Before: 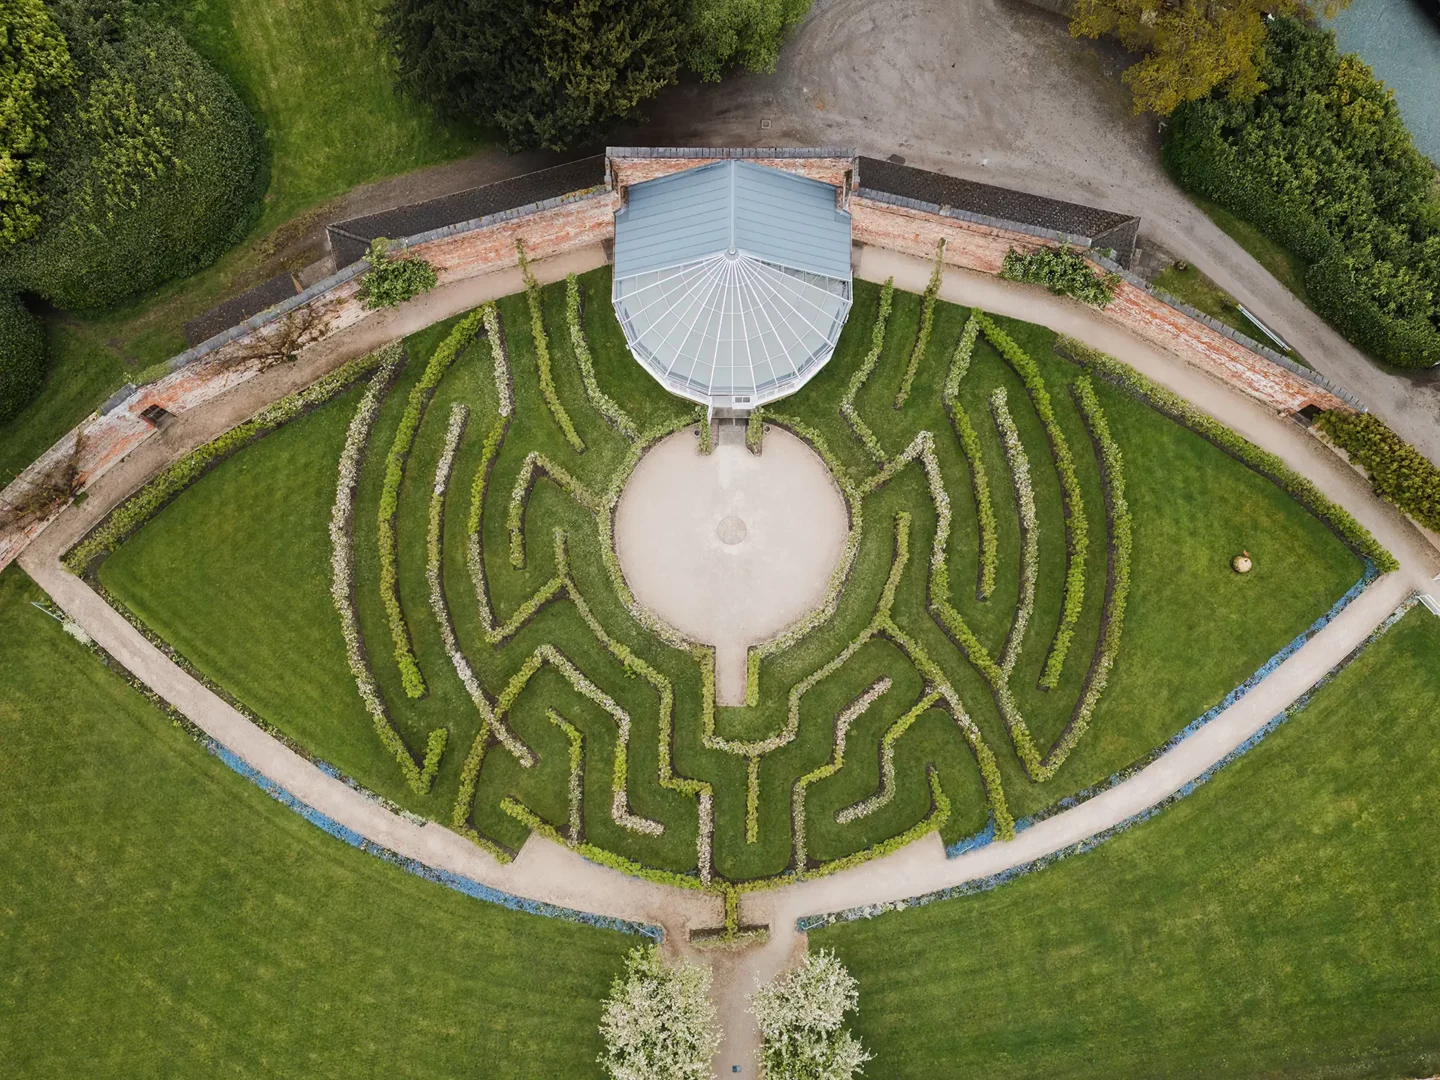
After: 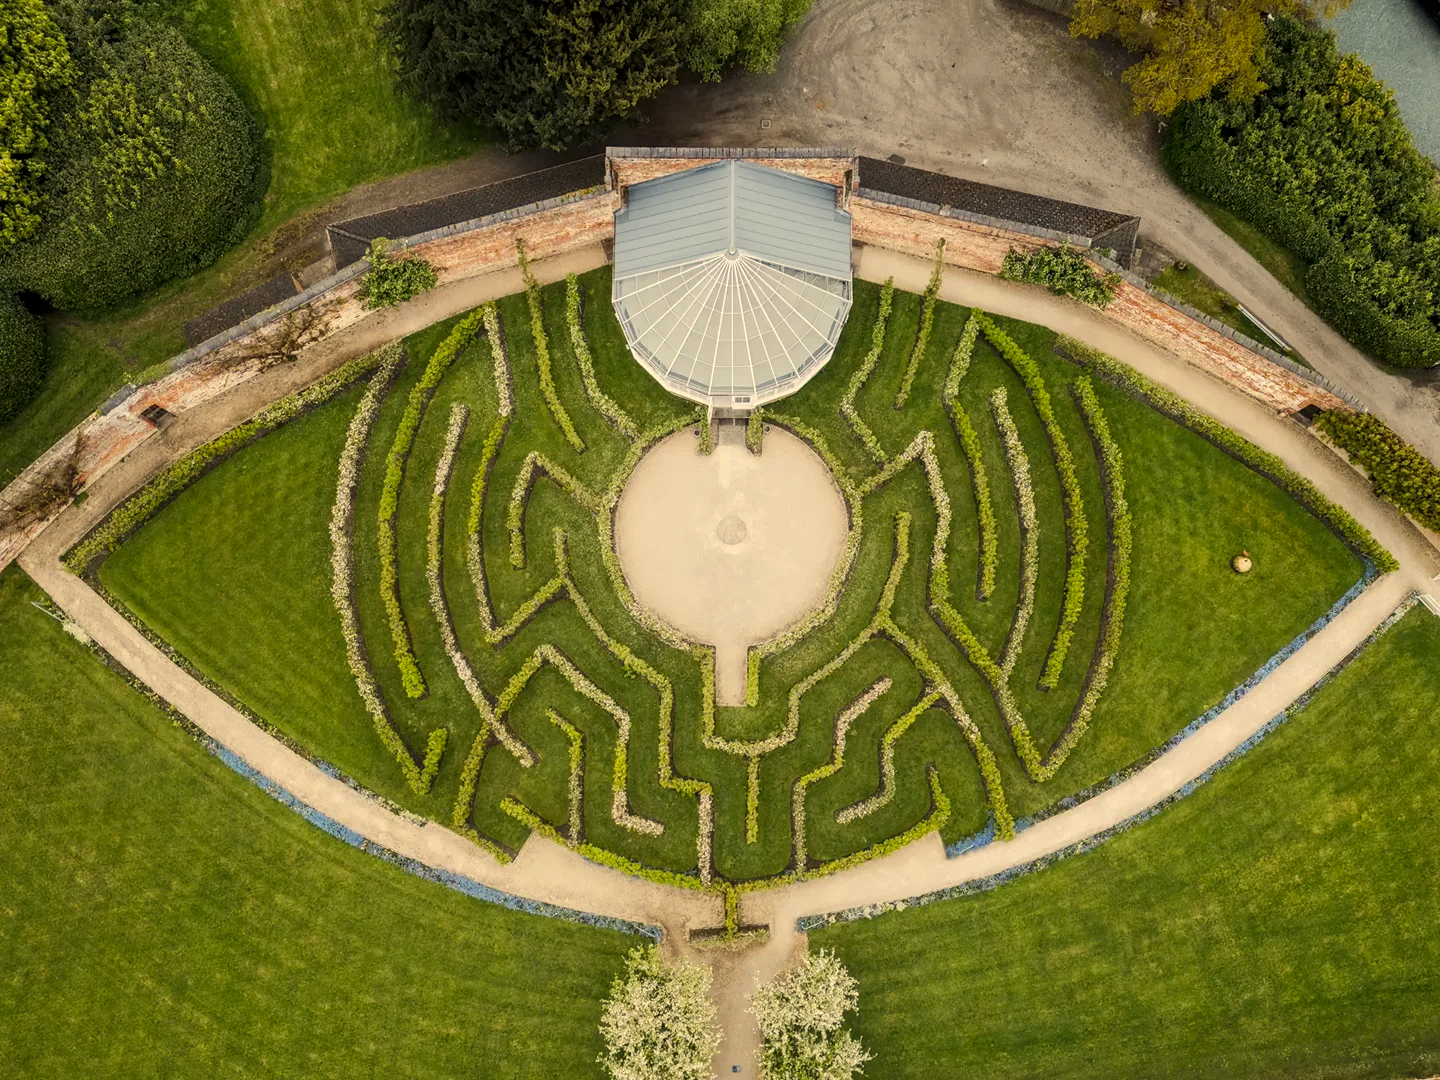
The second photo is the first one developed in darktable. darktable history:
color correction: highlights a* 2.72, highlights b* 22.8
local contrast: on, module defaults
